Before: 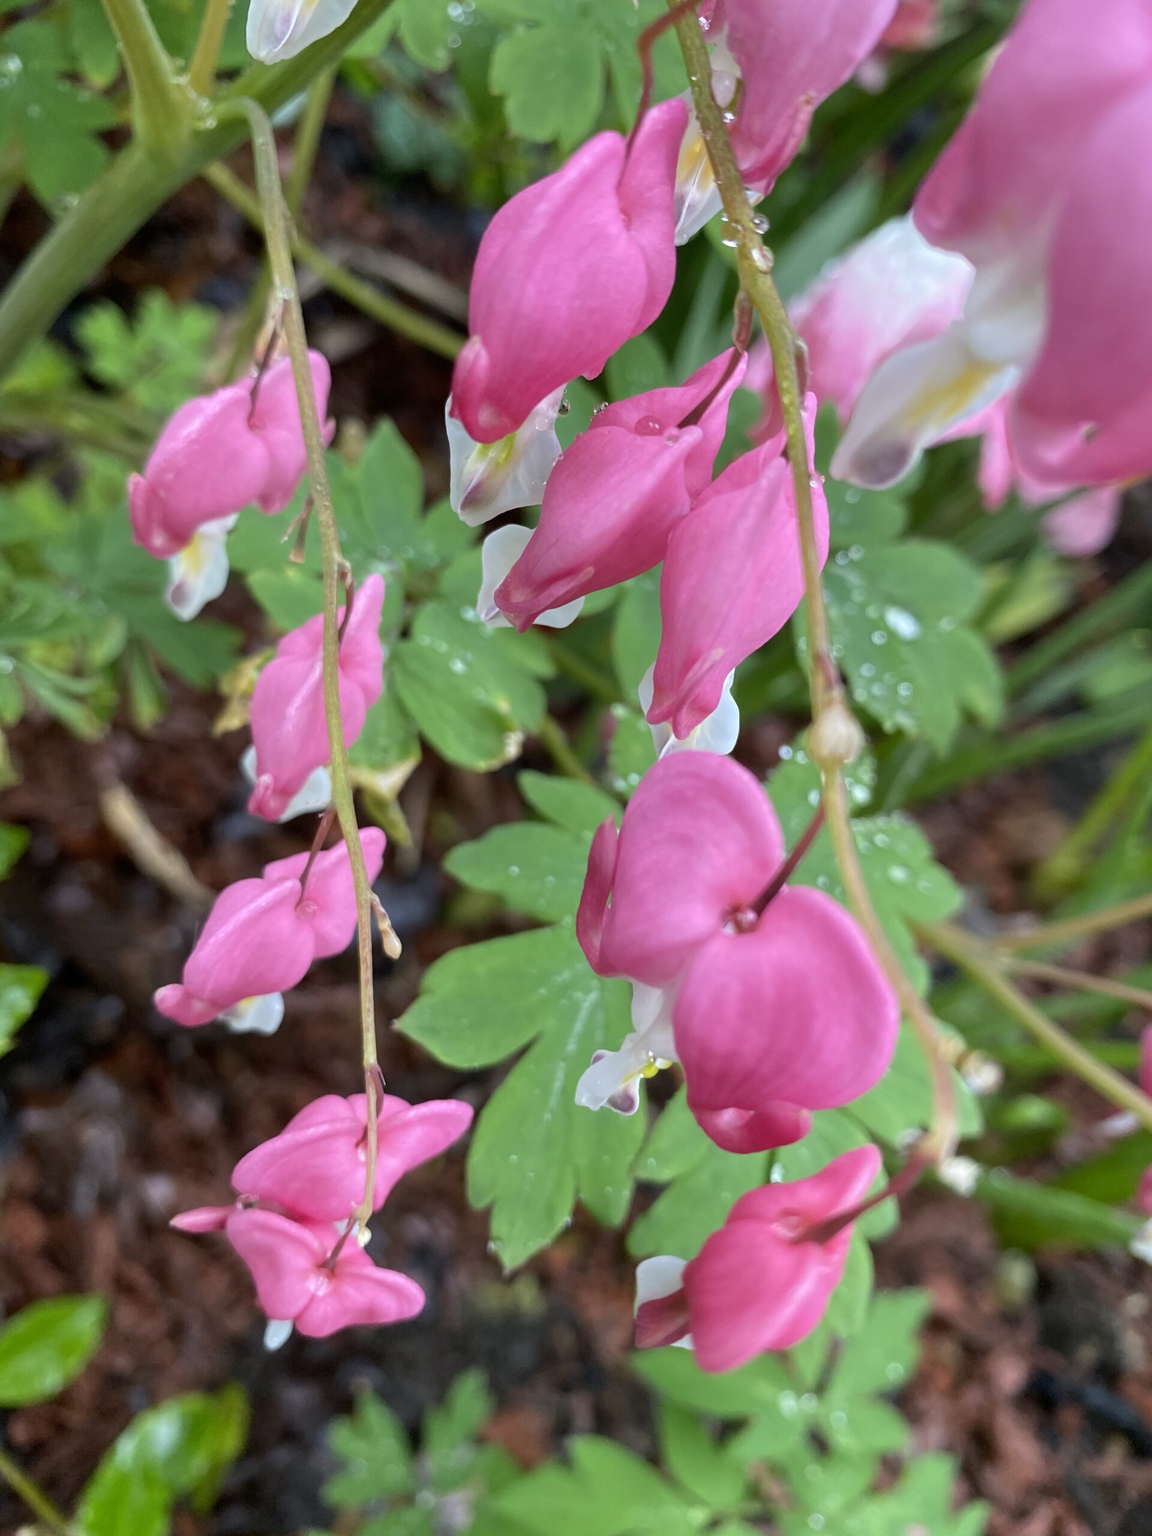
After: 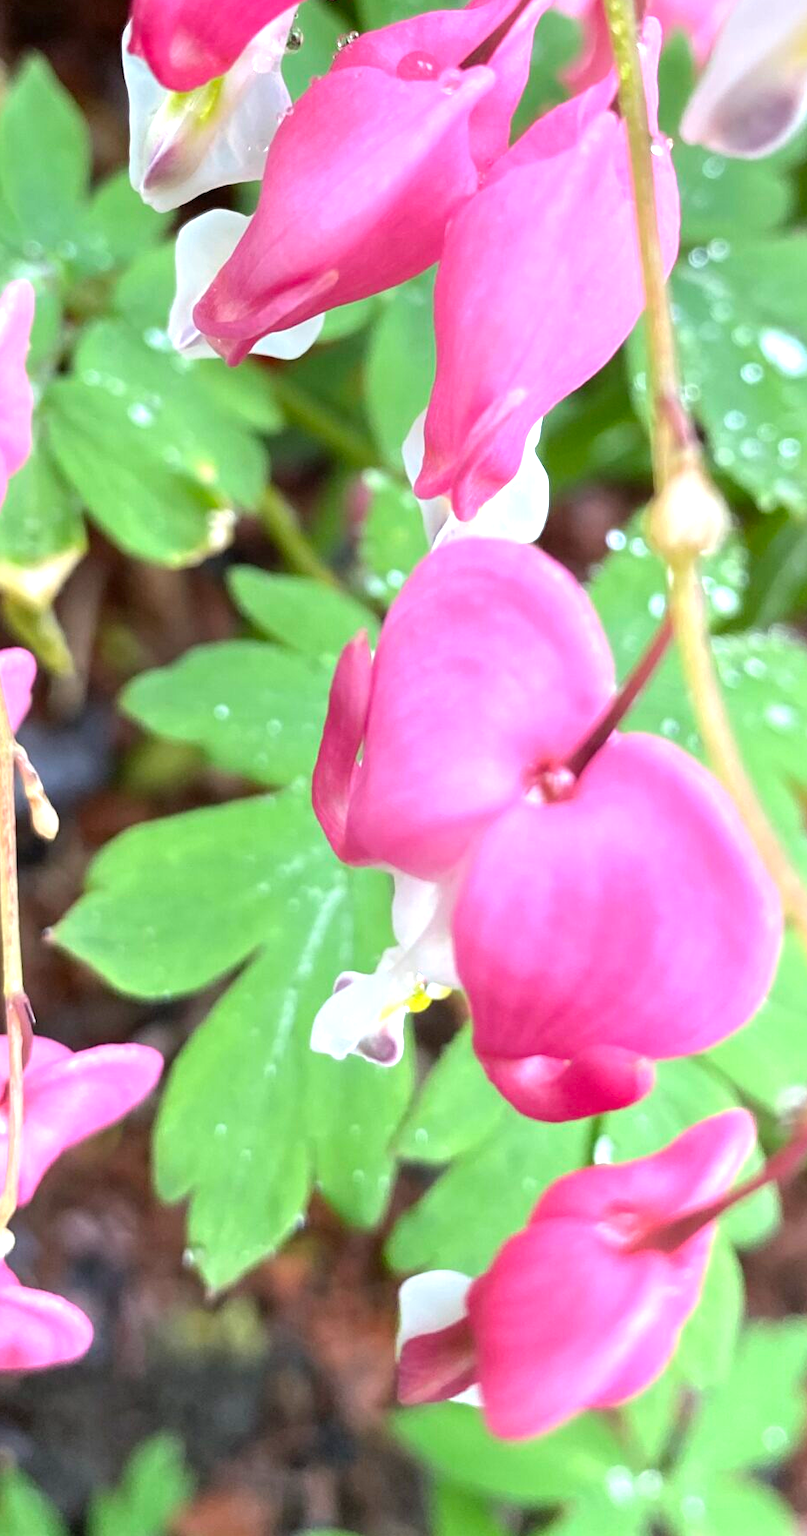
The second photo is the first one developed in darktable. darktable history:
crop: left 31.389%, top 24.79%, right 20.319%, bottom 6.296%
exposure: exposure 1 EV, compensate highlight preservation false
